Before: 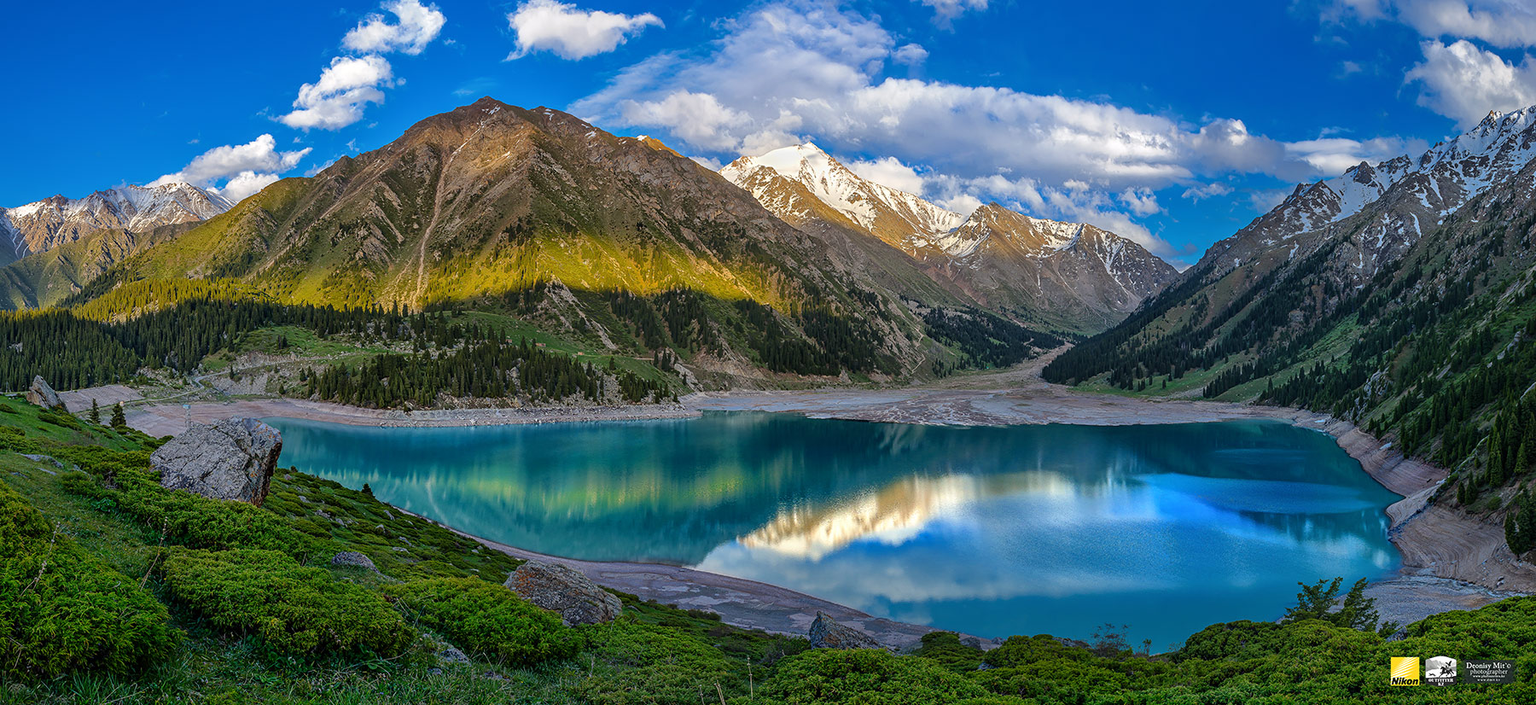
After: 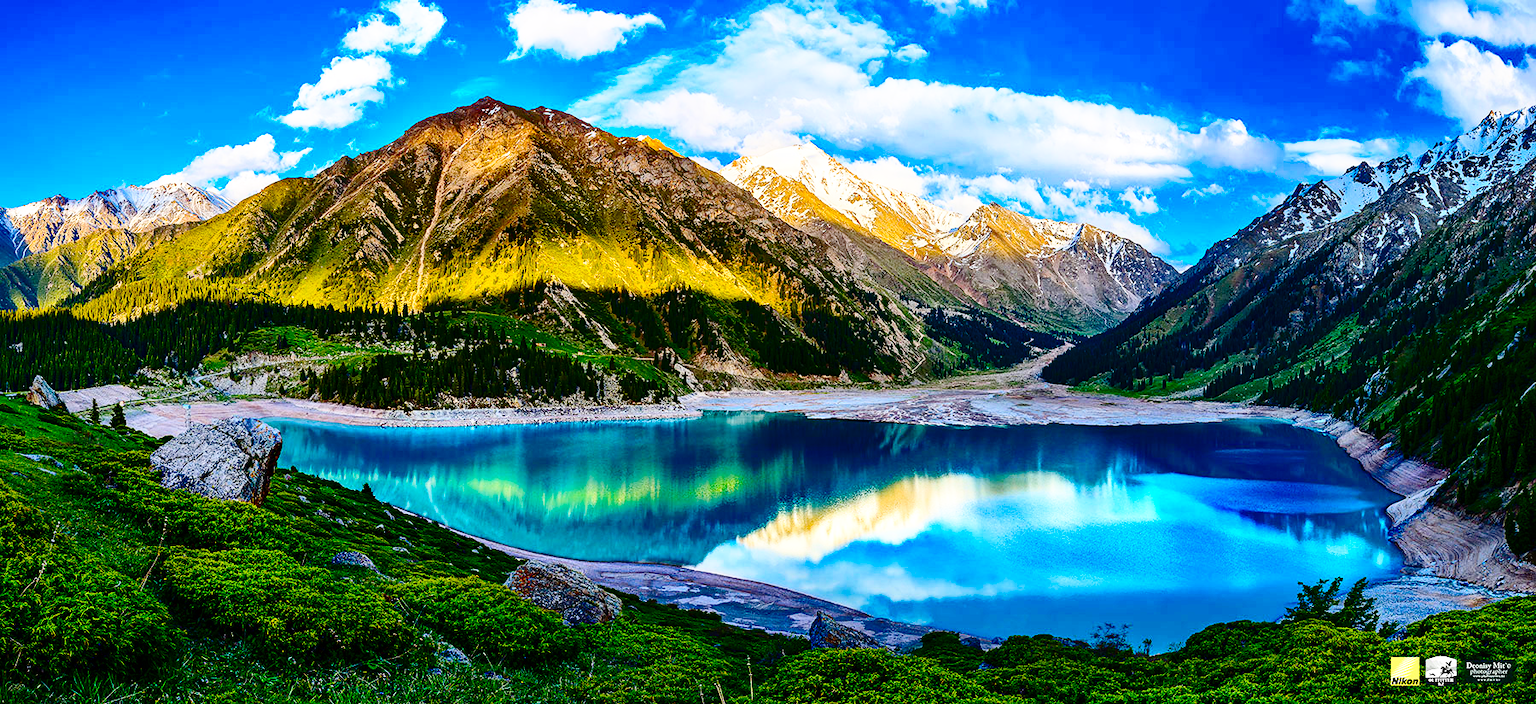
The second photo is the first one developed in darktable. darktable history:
contrast brightness saturation: contrast 0.327, brightness -0.08, saturation 0.169
base curve: curves: ch0 [(0, 0) (0.036, 0.037) (0.121, 0.228) (0.46, 0.76) (0.859, 0.983) (1, 1)], preserve colors none
color balance rgb: linear chroma grading › global chroma 15.56%, perceptual saturation grading › global saturation 20%, perceptual saturation grading › highlights -50.362%, perceptual saturation grading › shadows 30.138%, global vibrance 34.428%
